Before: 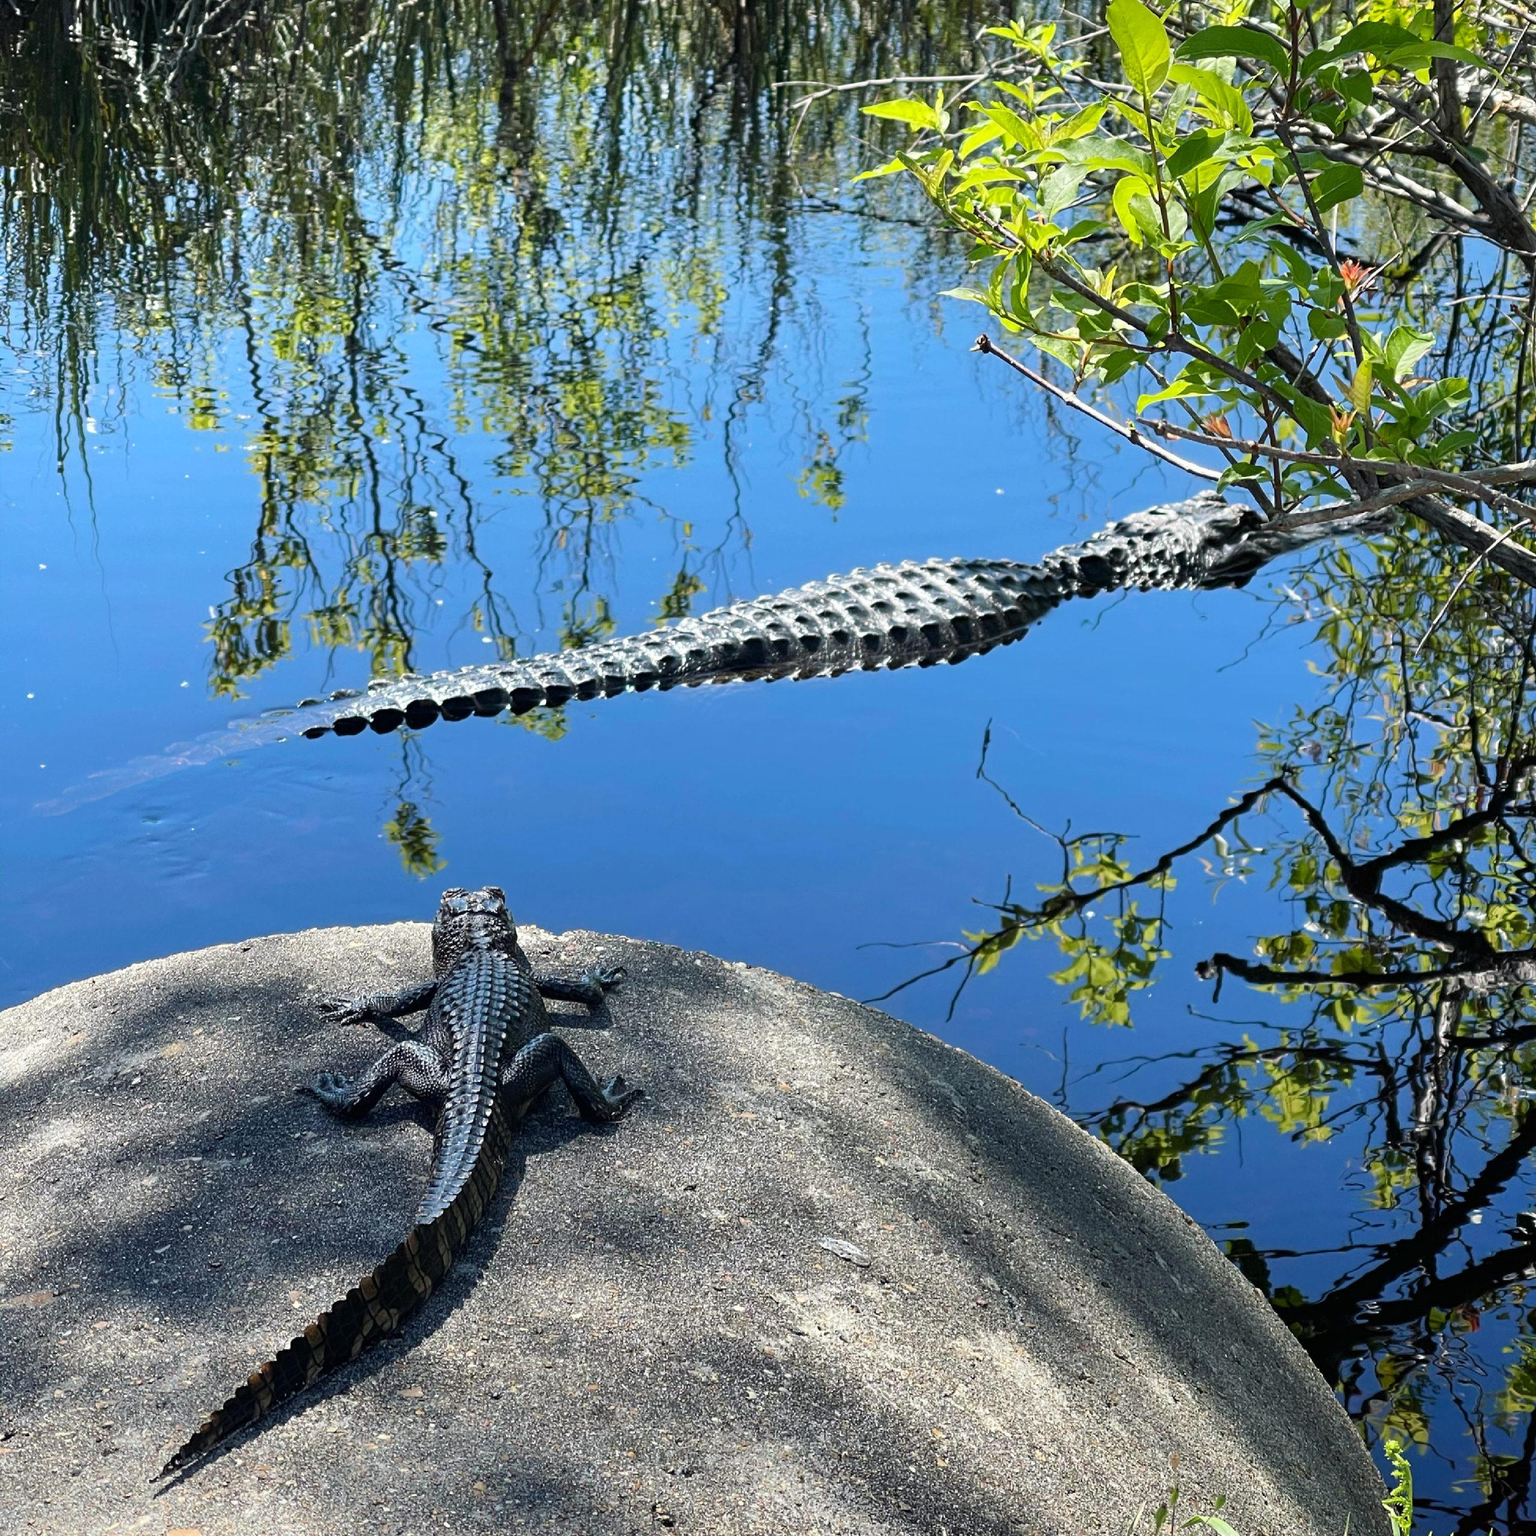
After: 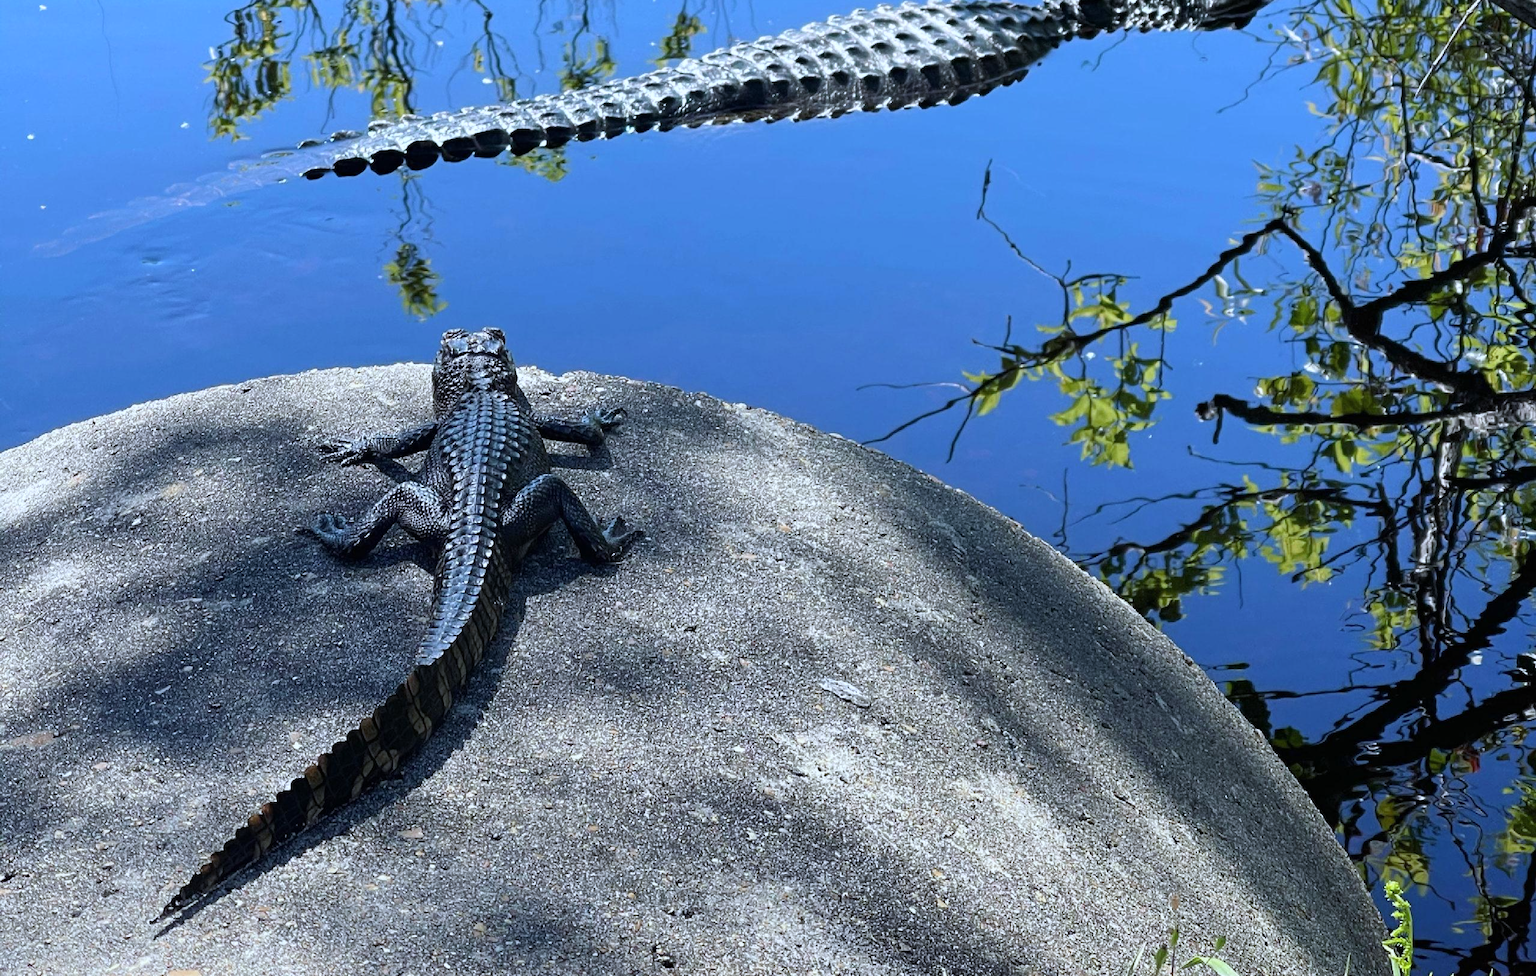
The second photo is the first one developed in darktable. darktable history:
white balance: red 0.931, blue 1.11
contrast brightness saturation: contrast 0.01, saturation -0.05
crop and rotate: top 36.435%
